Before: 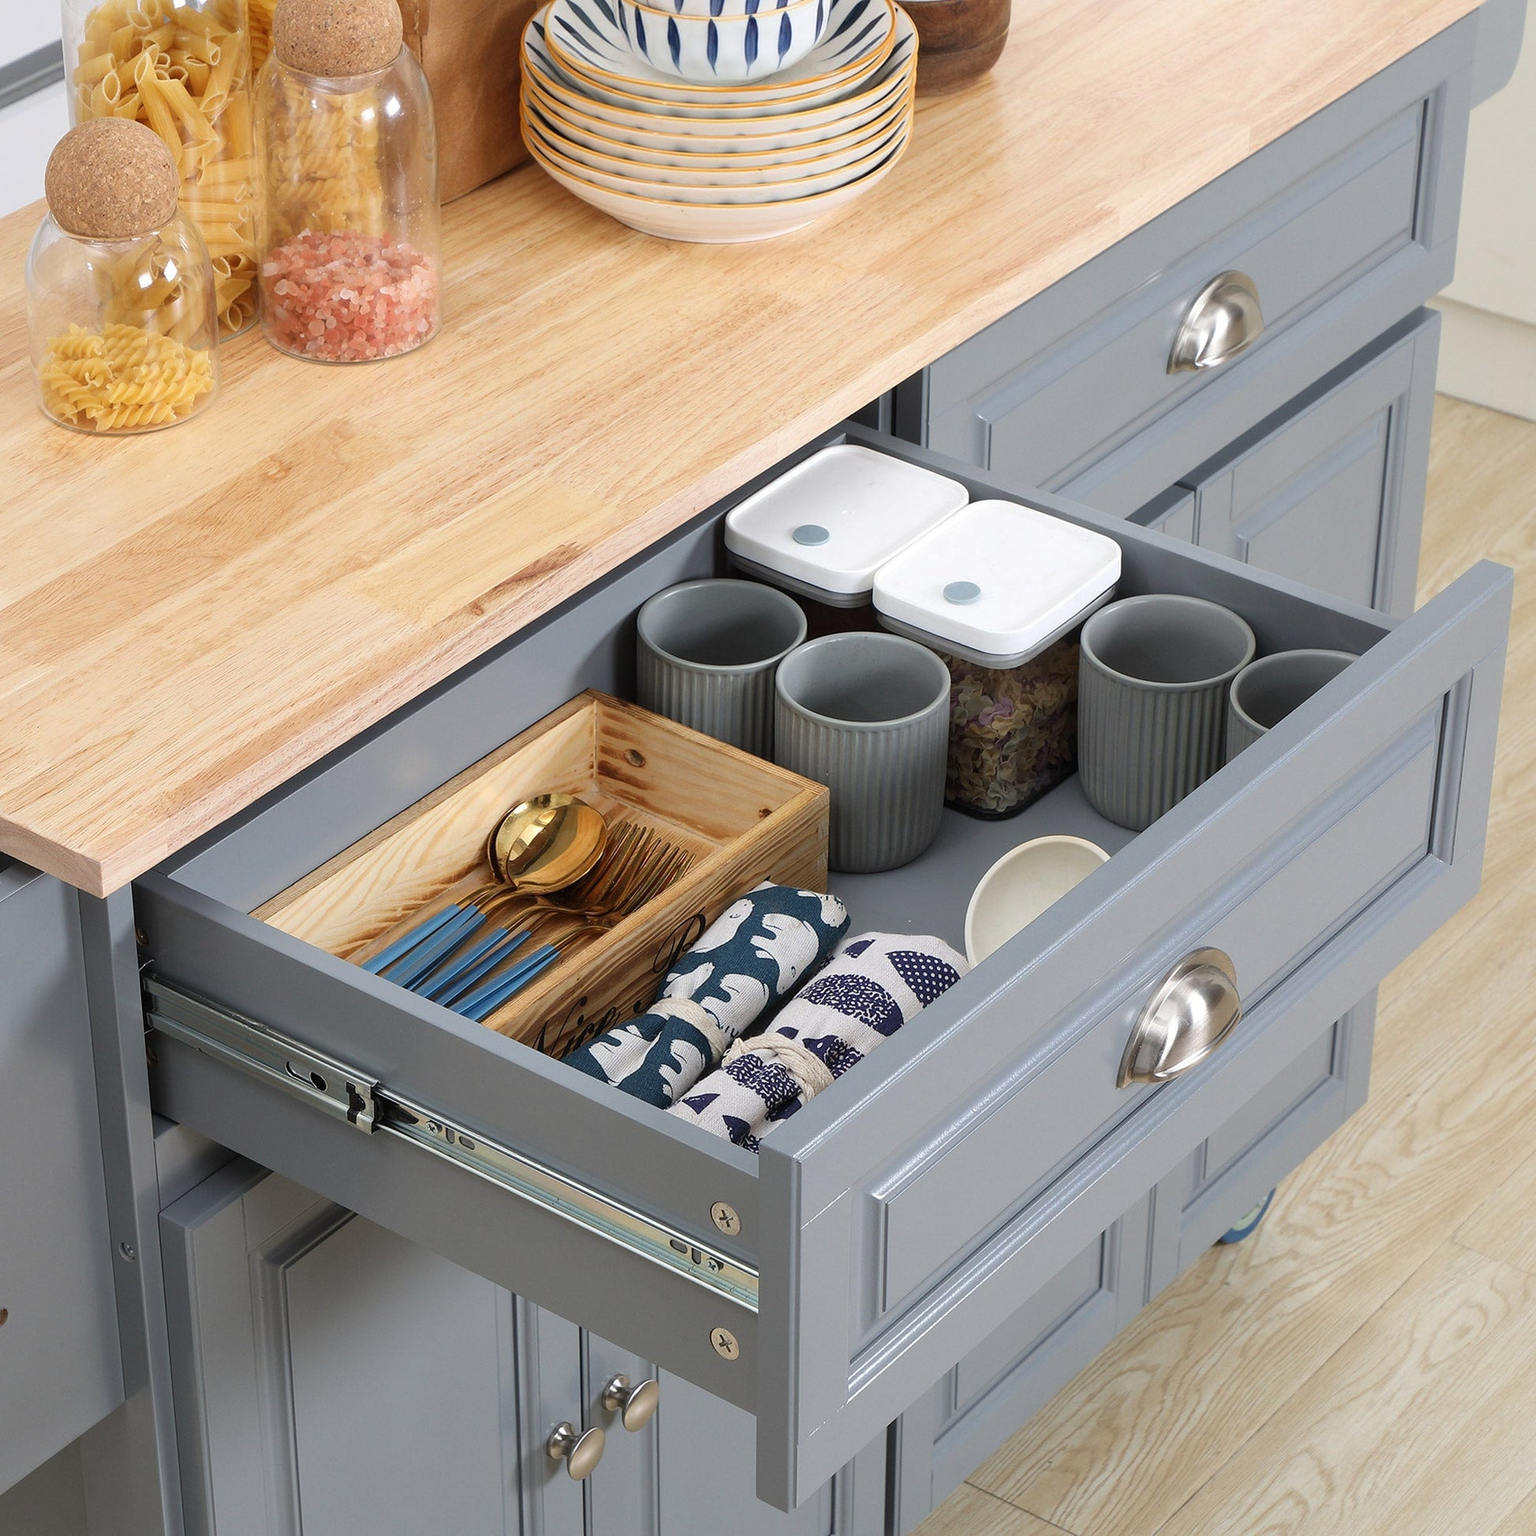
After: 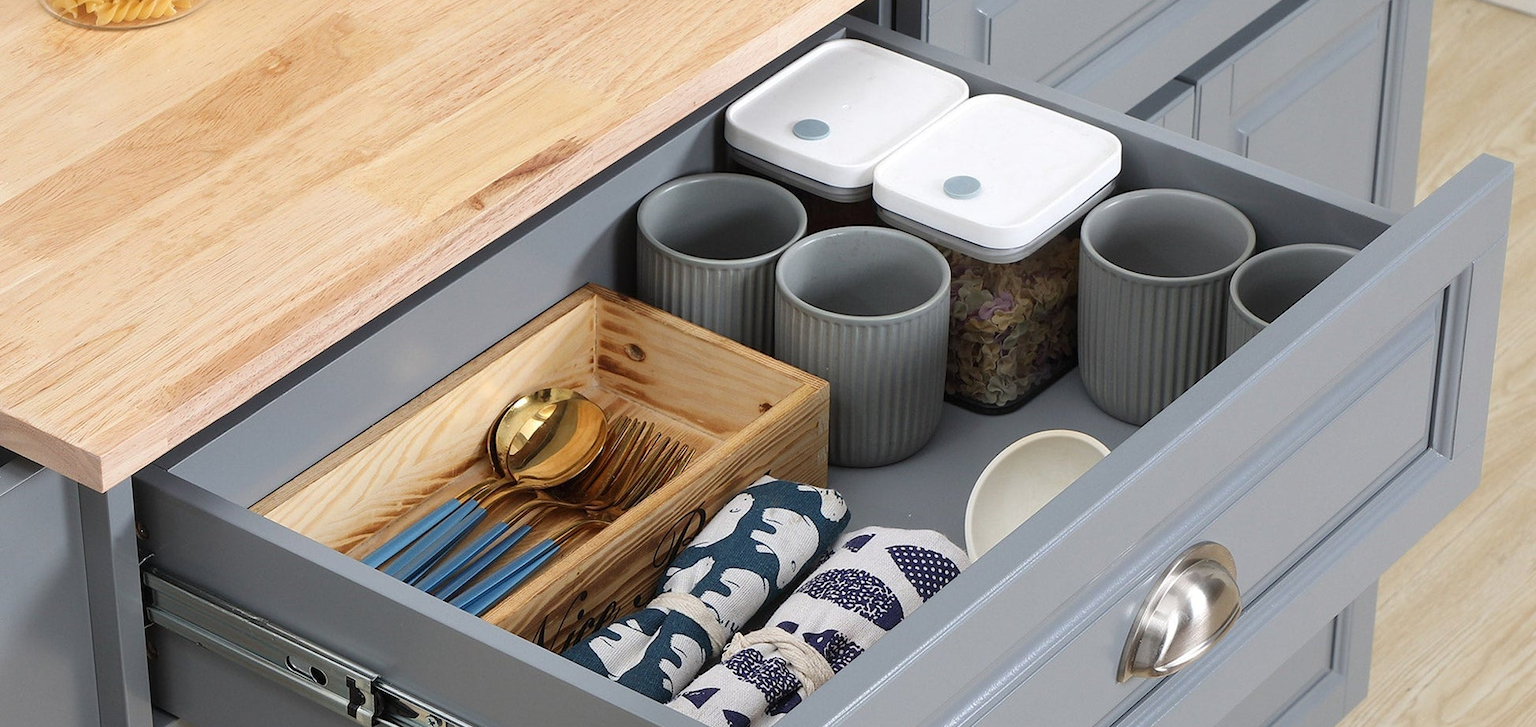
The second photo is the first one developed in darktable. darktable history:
crop and rotate: top 26.415%, bottom 26.195%
